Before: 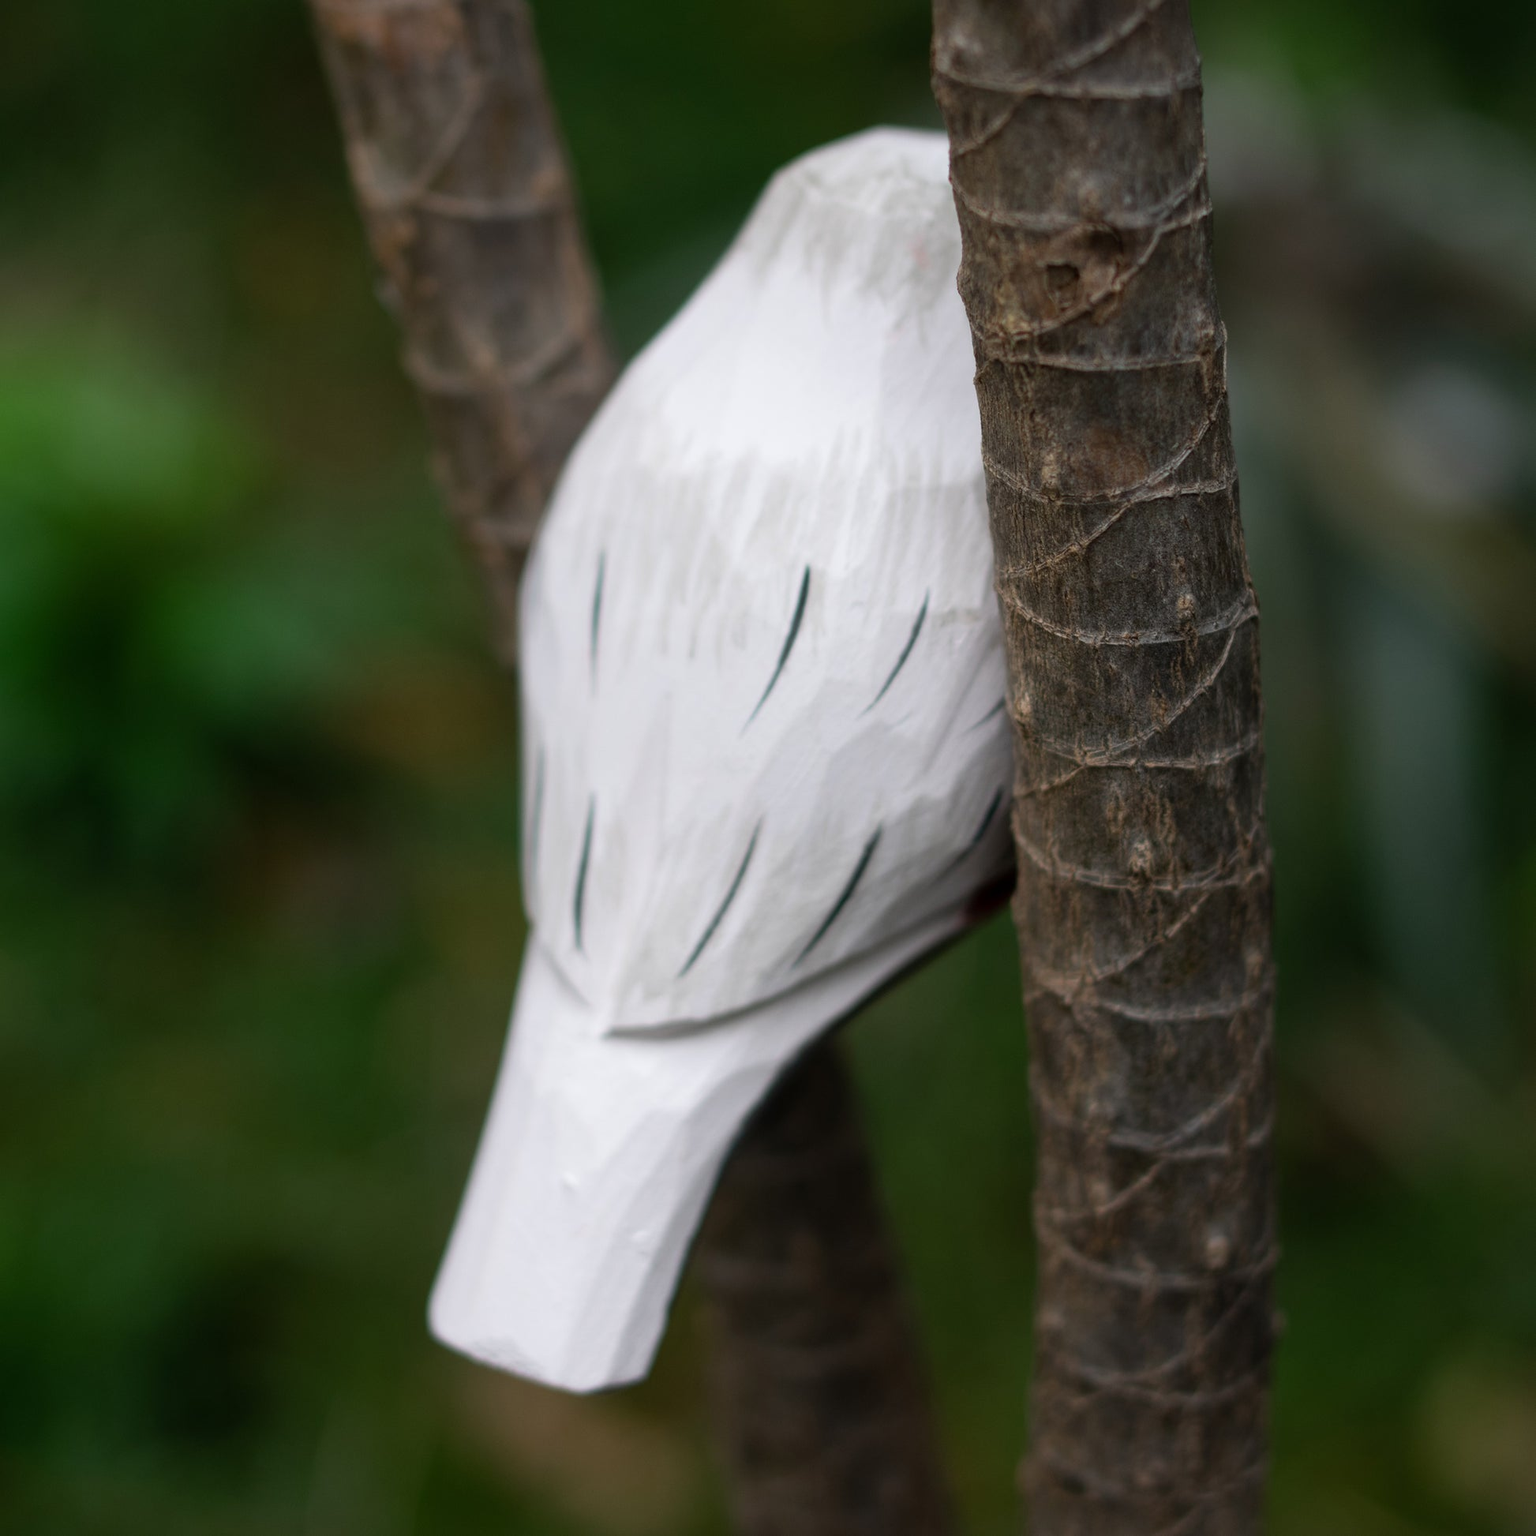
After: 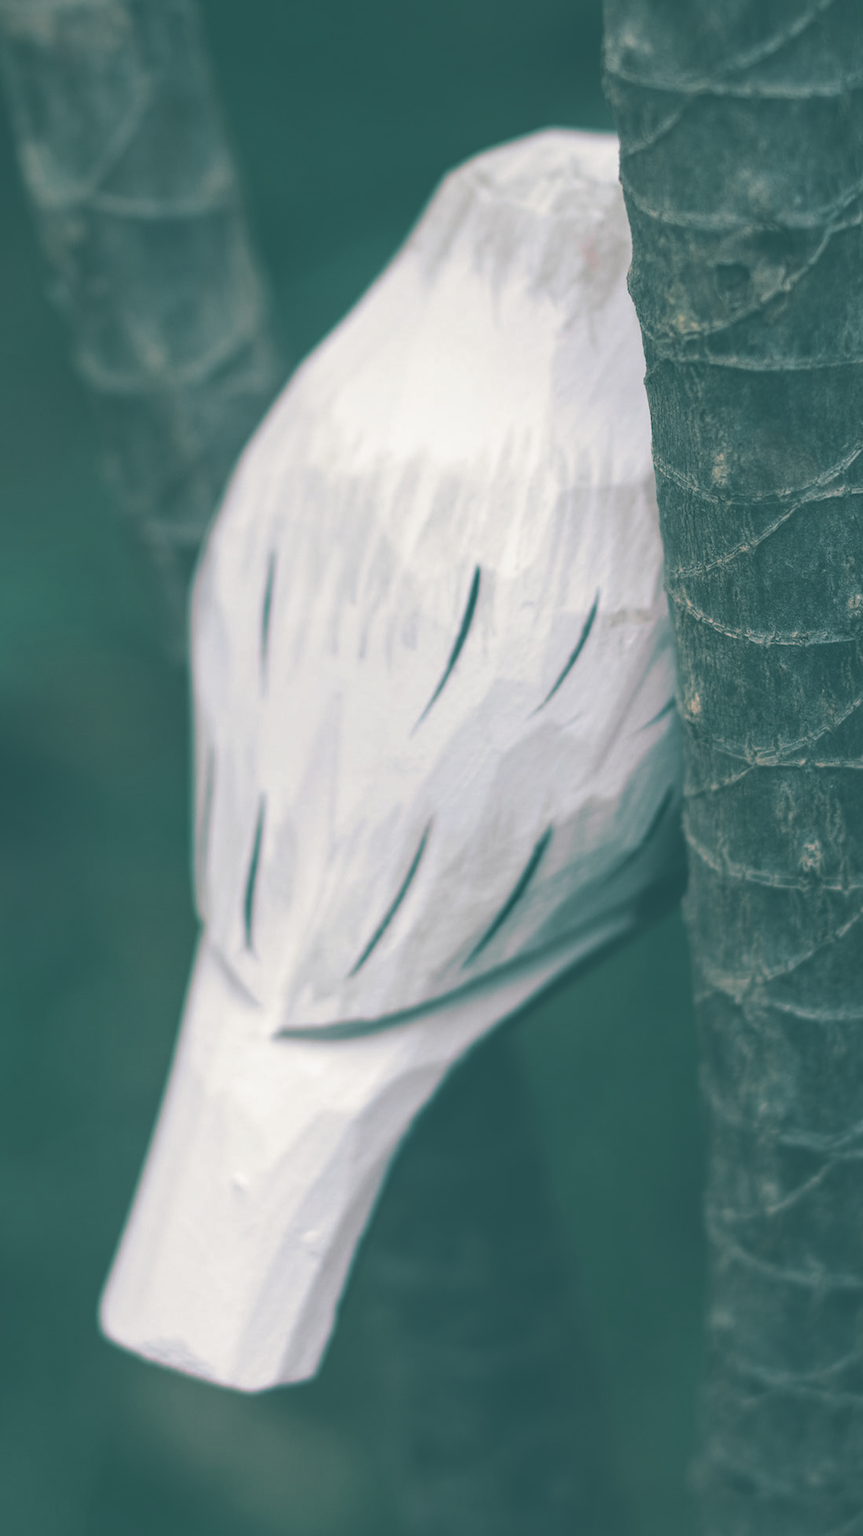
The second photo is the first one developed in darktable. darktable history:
crop: left 21.496%, right 22.254%
exposure: black level correction -0.062, exposure -0.05 EV, compensate highlight preservation false
split-toning: shadows › hue 186.43°, highlights › hue 49.29°, compress 30.29%
local contrast: on, module defaults
